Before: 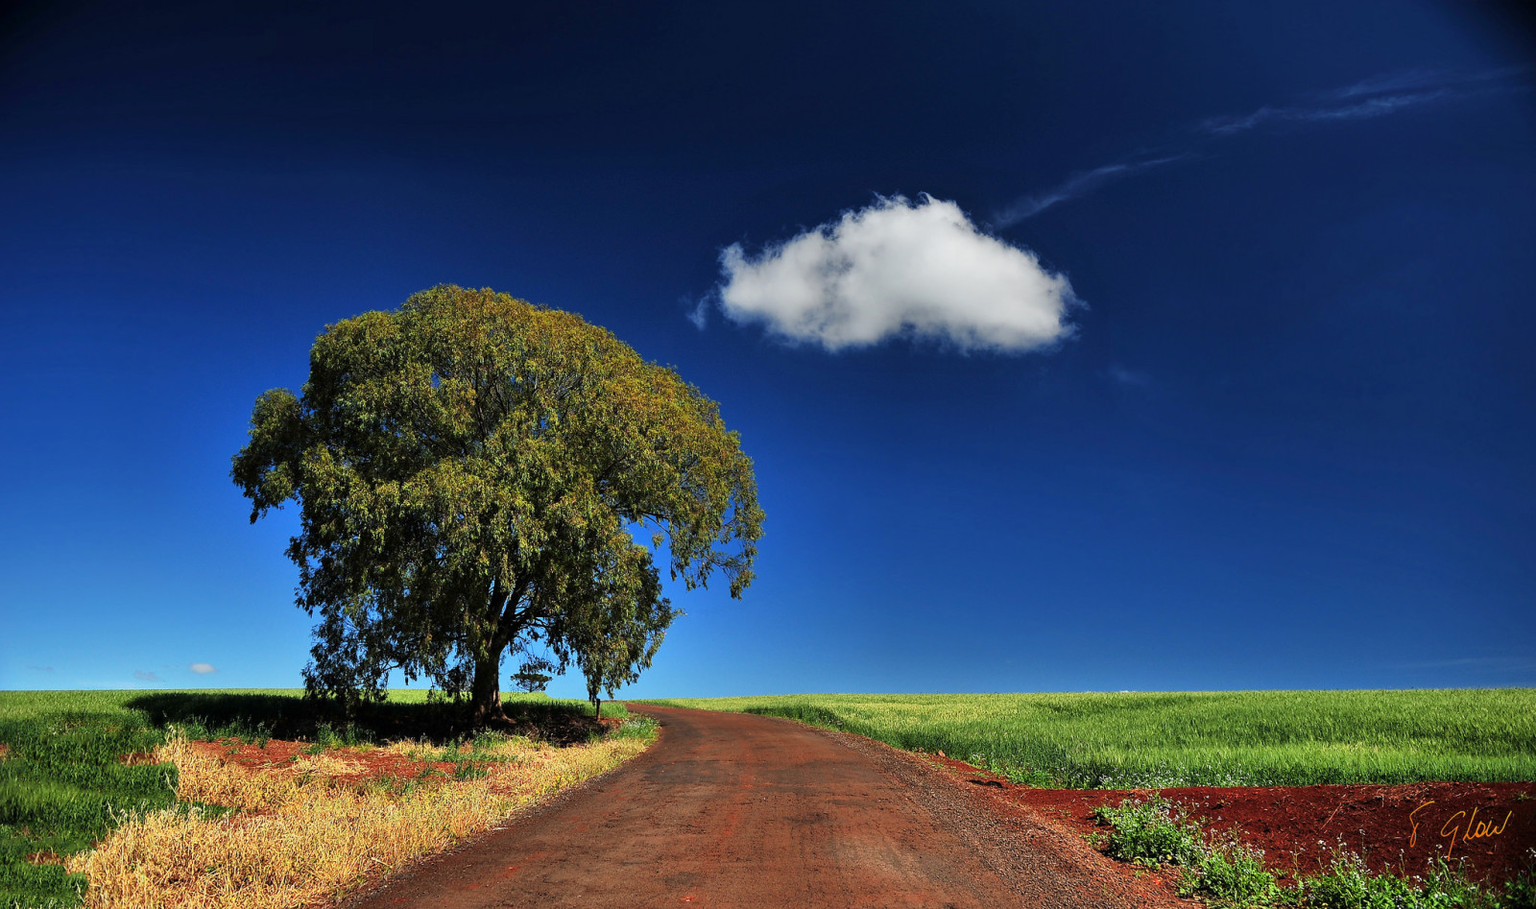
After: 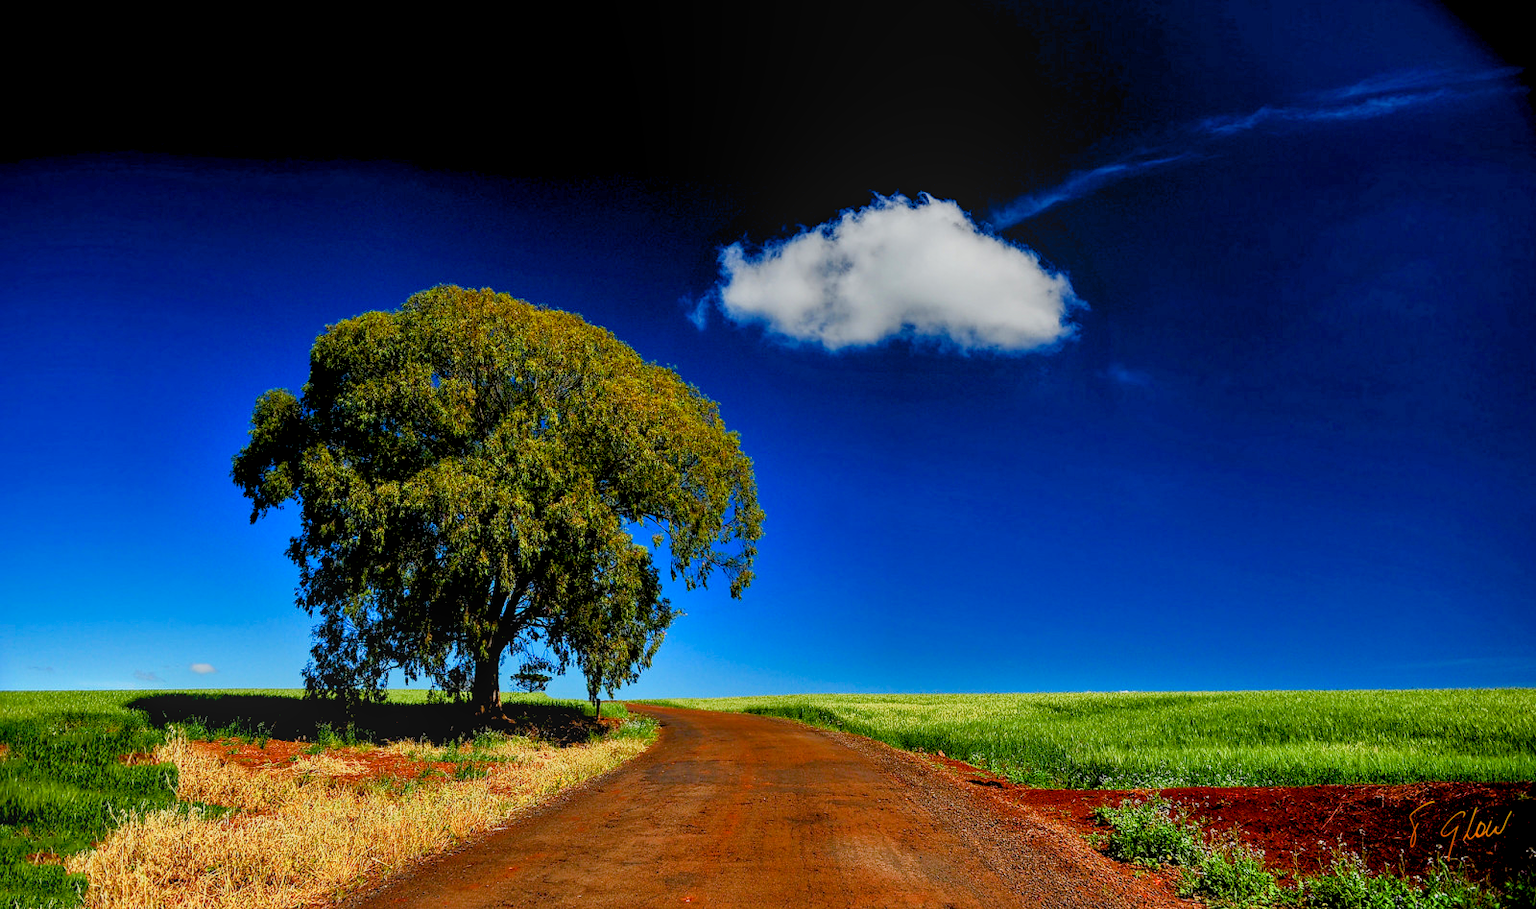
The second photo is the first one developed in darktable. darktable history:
bloom: size 38%, threshold 95%, strength 30%
base curve: exposure shift 0, preserve colors none
rotate and perspective: crop left 0, crop top 0
local contrast: on, module defaults
exposure: black level correction 0.009, compensate highlight preservation false
color balance rgb: global offset › luminance -0.5%, perceptual saturation grading › highlights -17.77%, perceptual saturation grading › mid-tones 33.1%, perceptual saturation grading › shadows 50.52%, perceptual brilliance grading › highlights 10.8%, perceptual brilliance grading › shadows -10.8%, global vibrance 24.22%, contrast -25%
